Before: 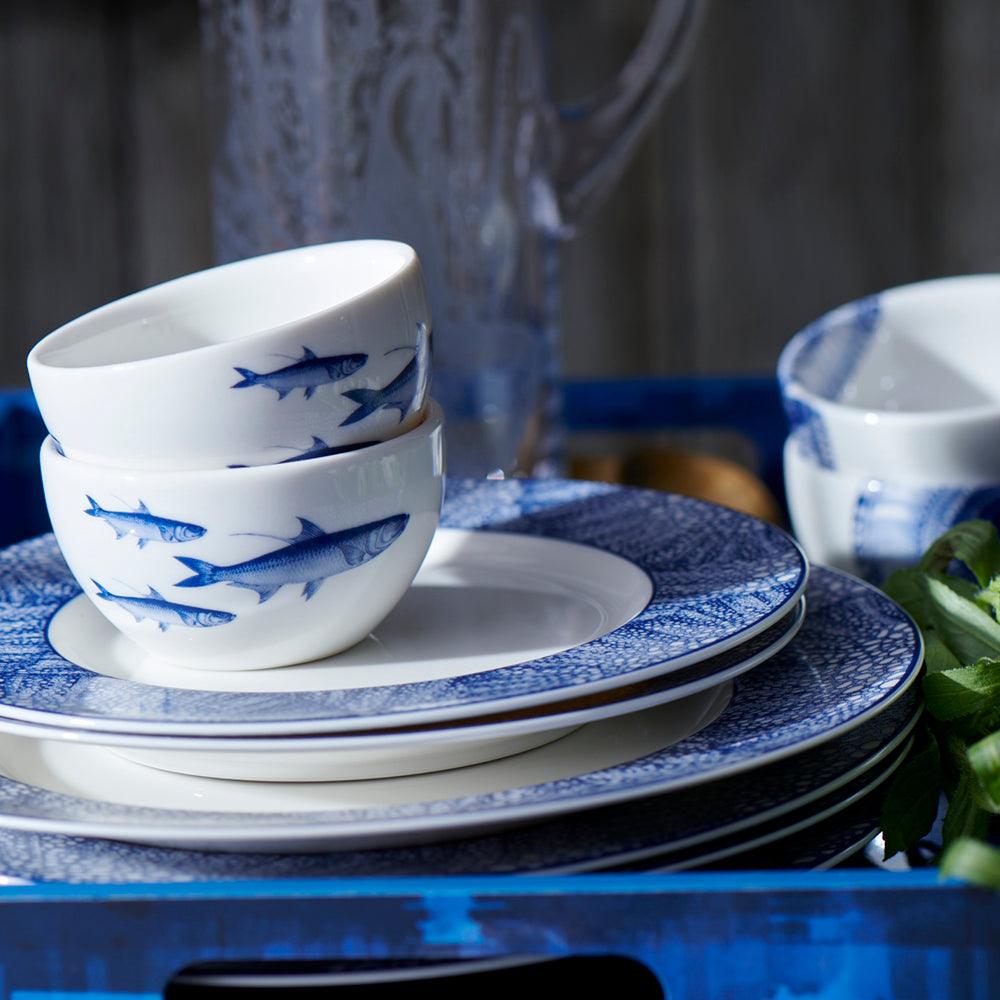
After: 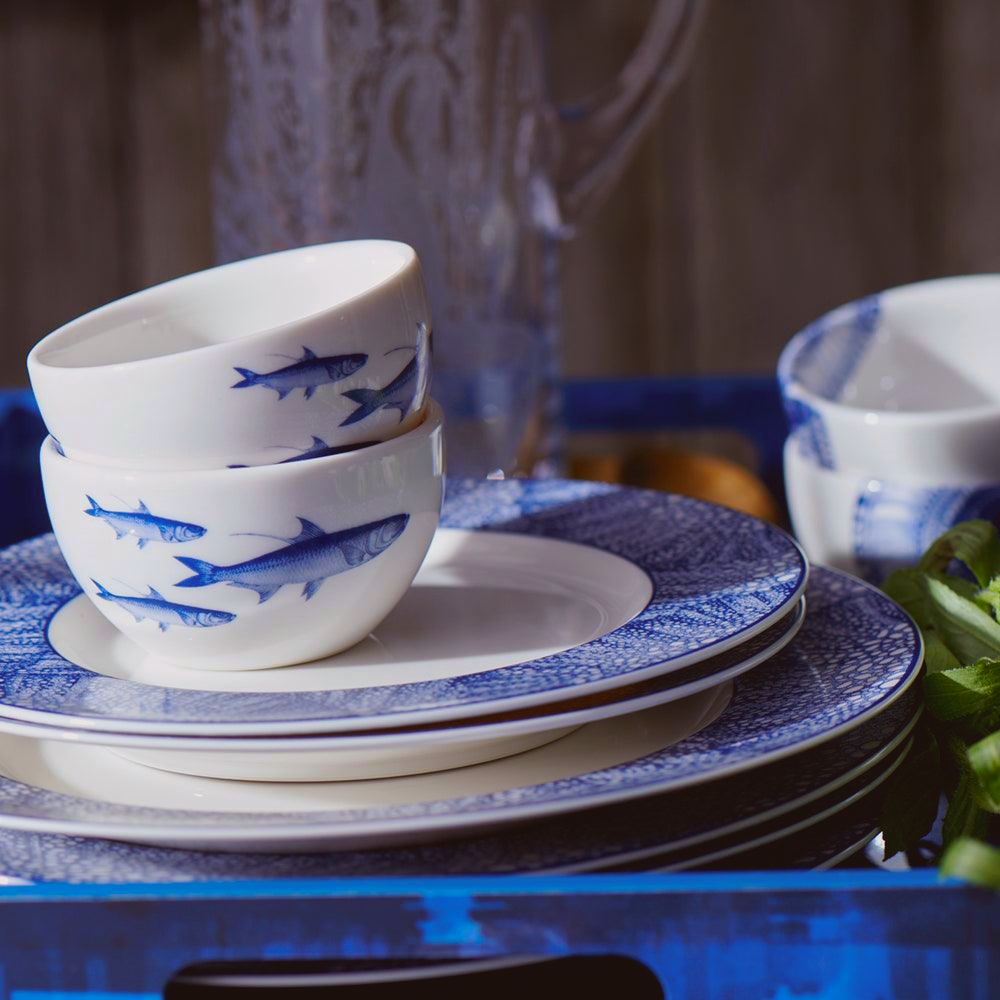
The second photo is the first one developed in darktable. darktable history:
lowpass: radius 0.1, contrast 0.85, saturation 1.1, unbound 0
rgb levels: mode RGB, independent channels, levels [[0, 0.5, 1], [0, 0.521, 1], [0, 0.536, 1]]
